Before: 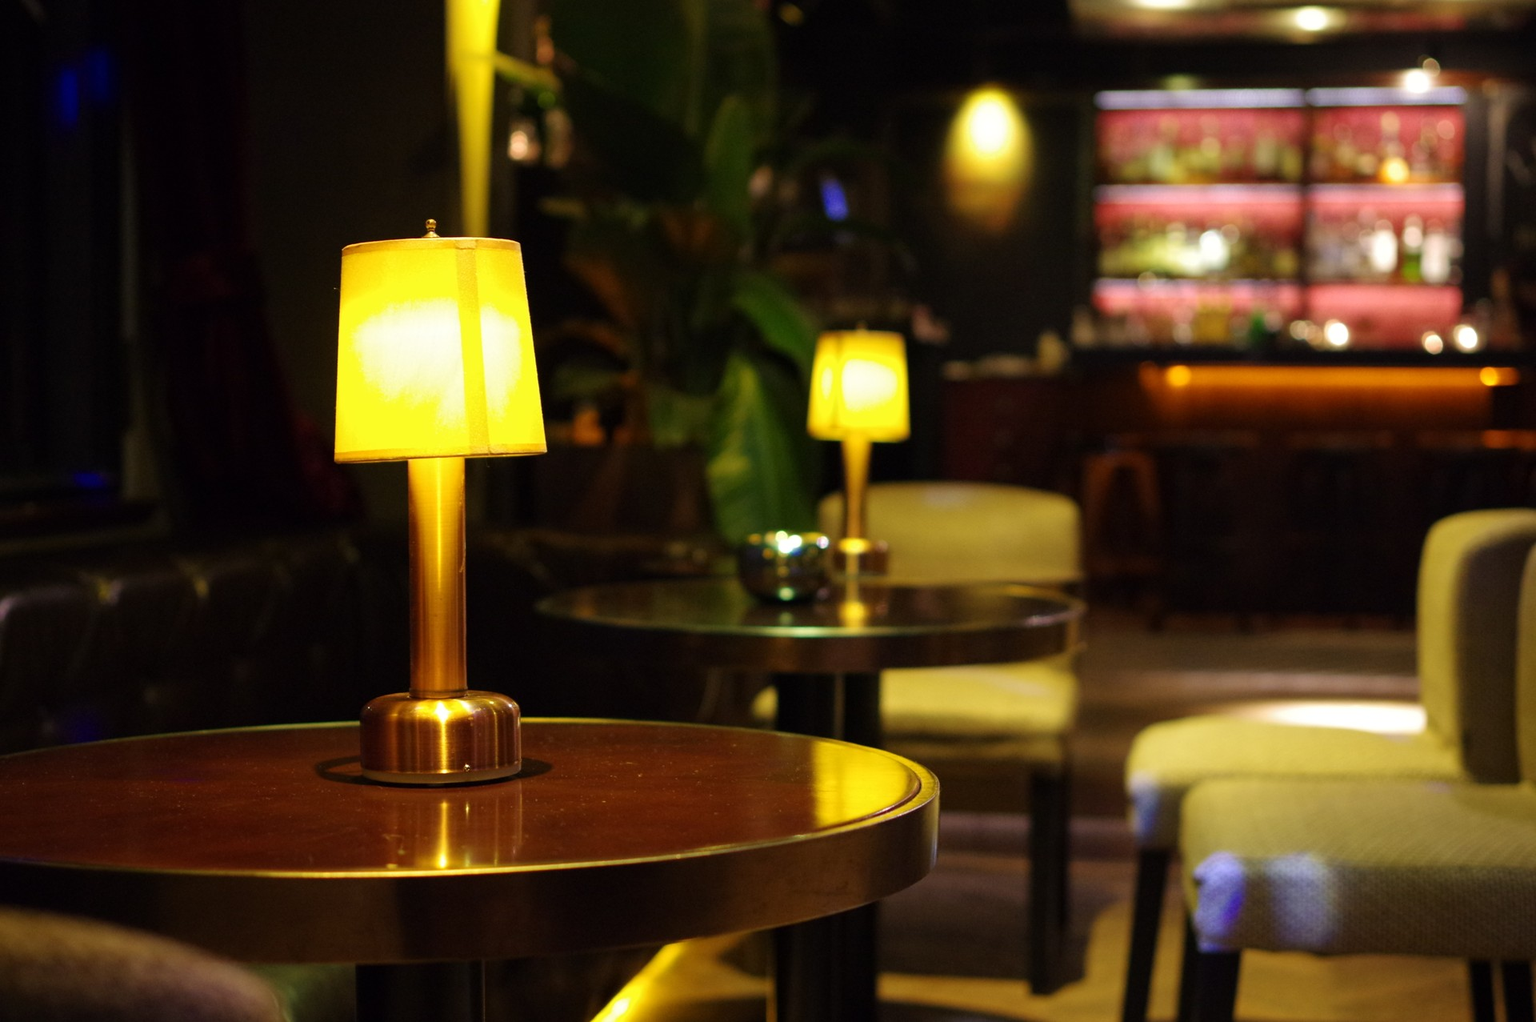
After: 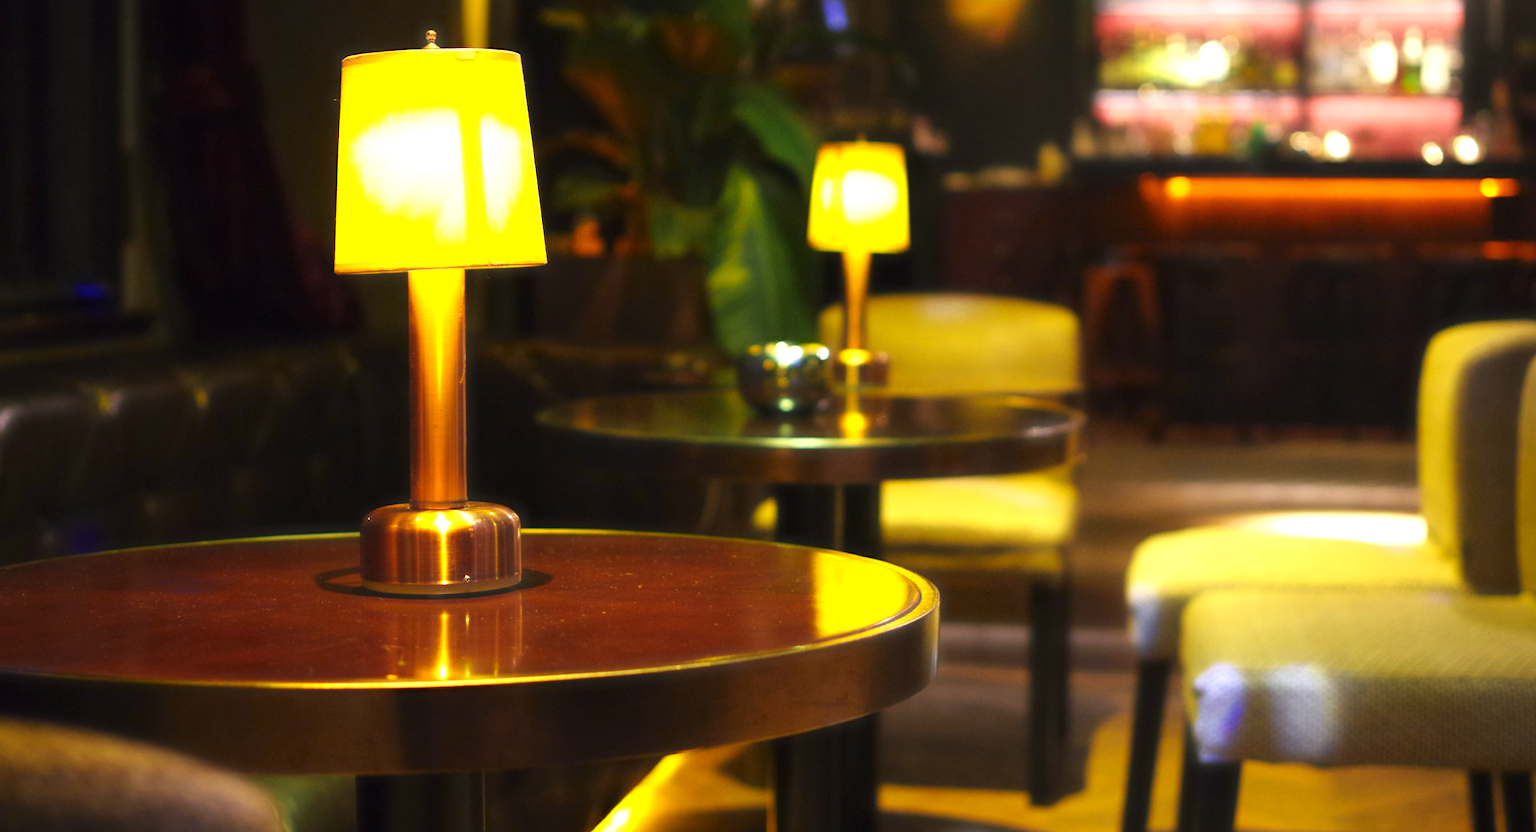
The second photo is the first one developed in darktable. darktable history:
crop and rotate: top 18.491%
color correction: highlights a* -0.138, highlights b* 0.109
color zones: curves: ch0 [(0.224, 0.526) (0.75, 0.5)]; ch1 [(0.055, 0.526) (0.224, 0.761) (0.377, 0.526) (0.75, 0.5)]
exposure: black level correction 0, exposure 0.5 EV, compensate exposure bias true, compensate highlight preservation false
haze removal: strength -0.887, distance 0.225, compatibility mode true, adaptive false
